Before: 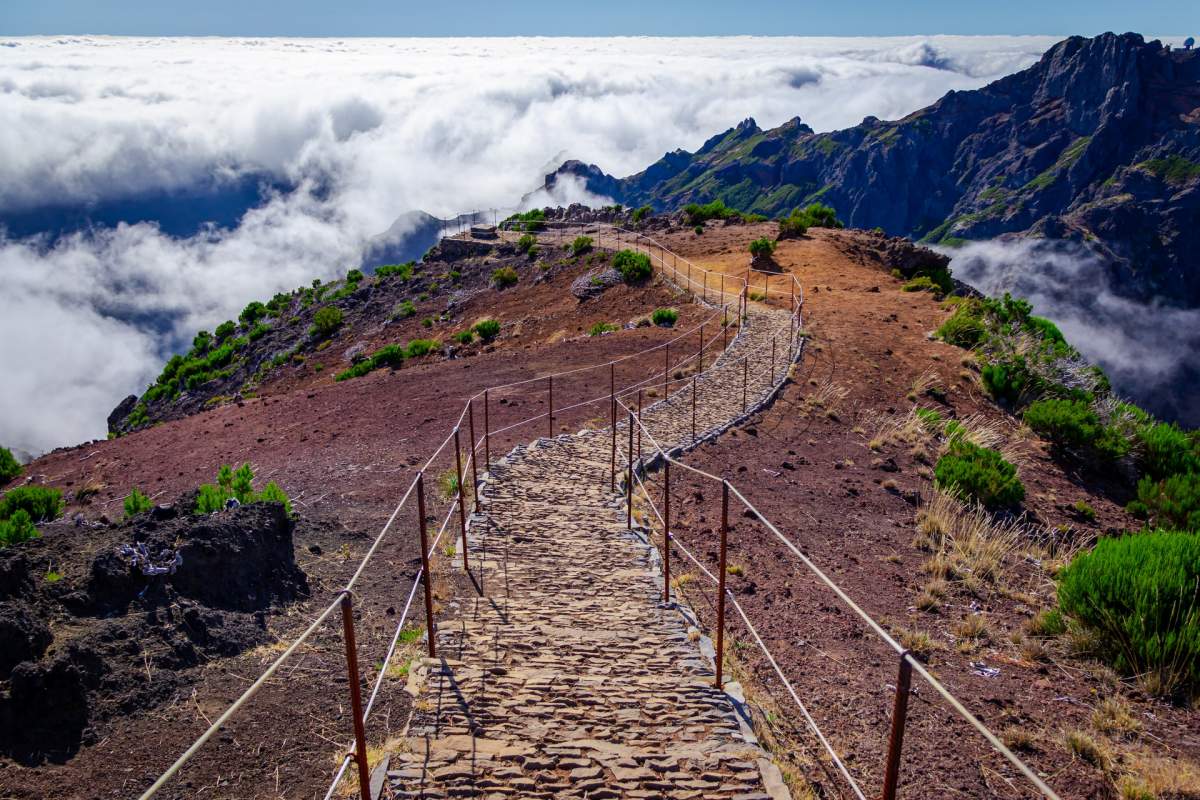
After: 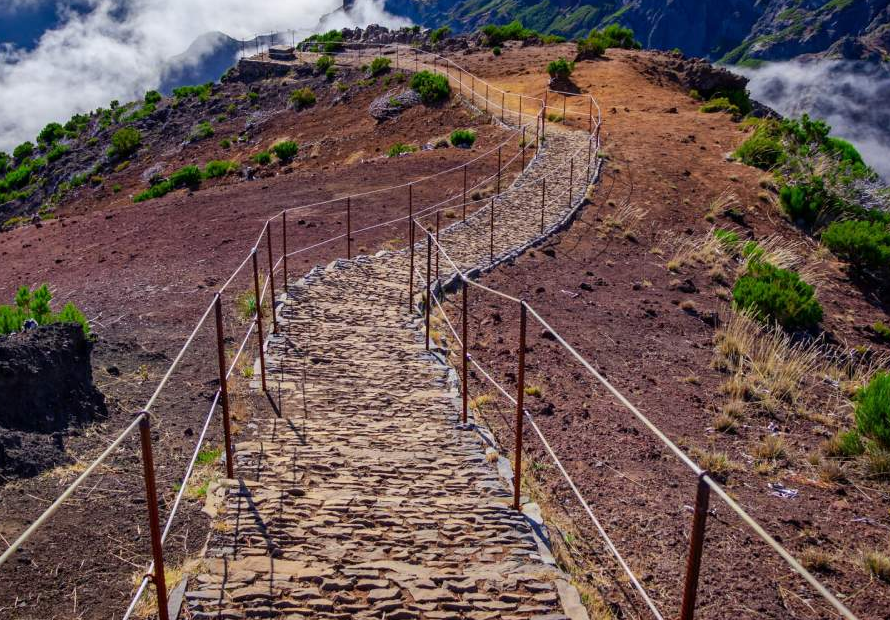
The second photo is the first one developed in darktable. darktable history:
crop: left 16.84%, top 22.415%, right 8.929%
